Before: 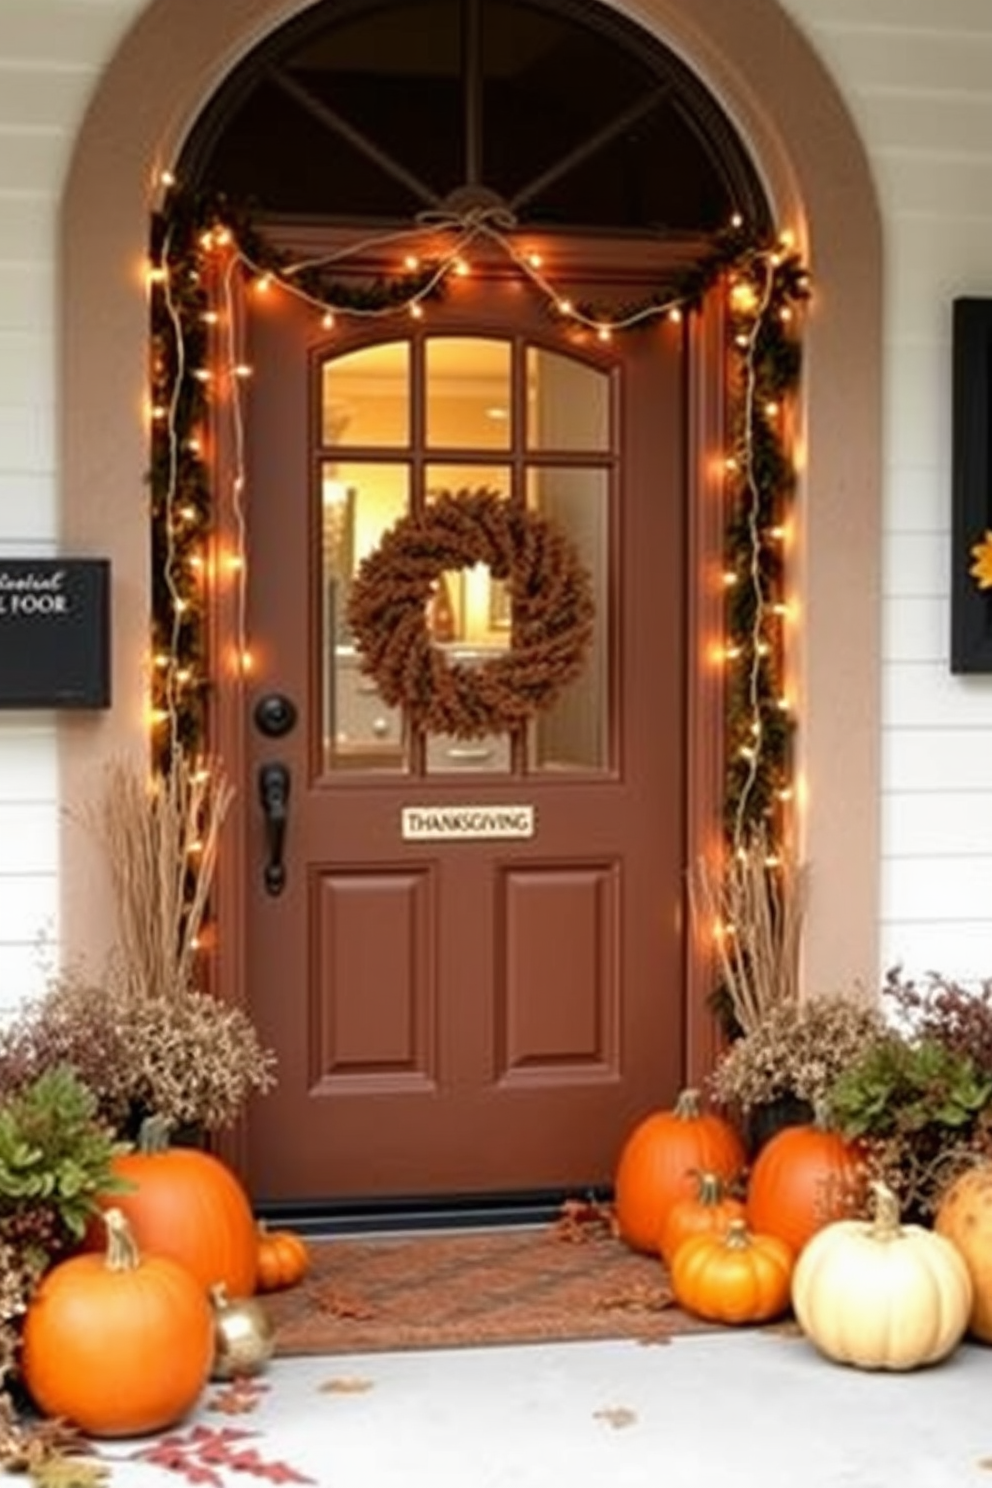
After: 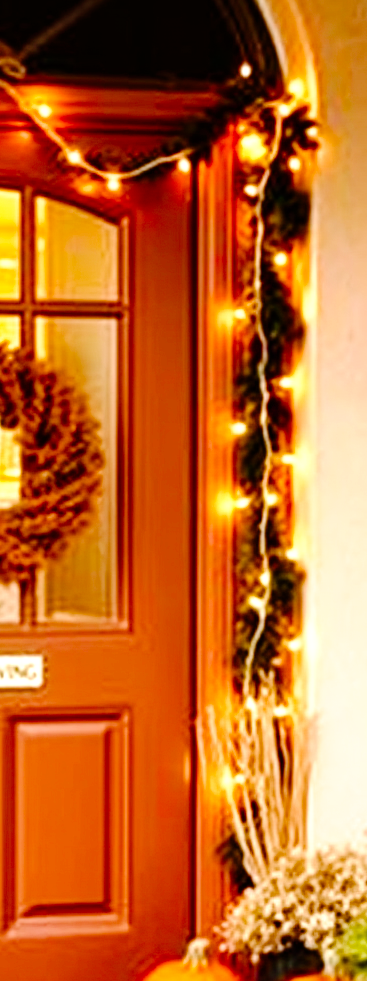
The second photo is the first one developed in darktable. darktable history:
tone curve: curves: ch0 [(0, 0) (0.003, 0.003) (0.011, 0.005) (0.025, 0.008) (0.044, 0.012) (0.069, 0.02) (0.1, 0.031) (0.136, 0.047) (0.177, 0.088) (0.224, 0.141) (0.277, 0.222) (0.335, 0.32) (0.399, 0.422) (0.468, 0.523) (0.543, 0.623) (0.623, 0.716) (0.709, 0.796) (0.801, 0.878) (0.898, 0.957) (1, 1)], preserve colors none
exposure: black level correction 0.001, exposure 0.966 EV, compensate highlight preservation false
color balance rgb: linear chroma grading › global chroma 15.208%, perceptual saturation grading › global saturation 27.595%, perceptual saturation grading › highlights -25.198%, perceptual saturation grading › shadows 25.461%
crop and rotate: left 49.687%, top 10.111%, right 13.224%, bottom 23.911%
